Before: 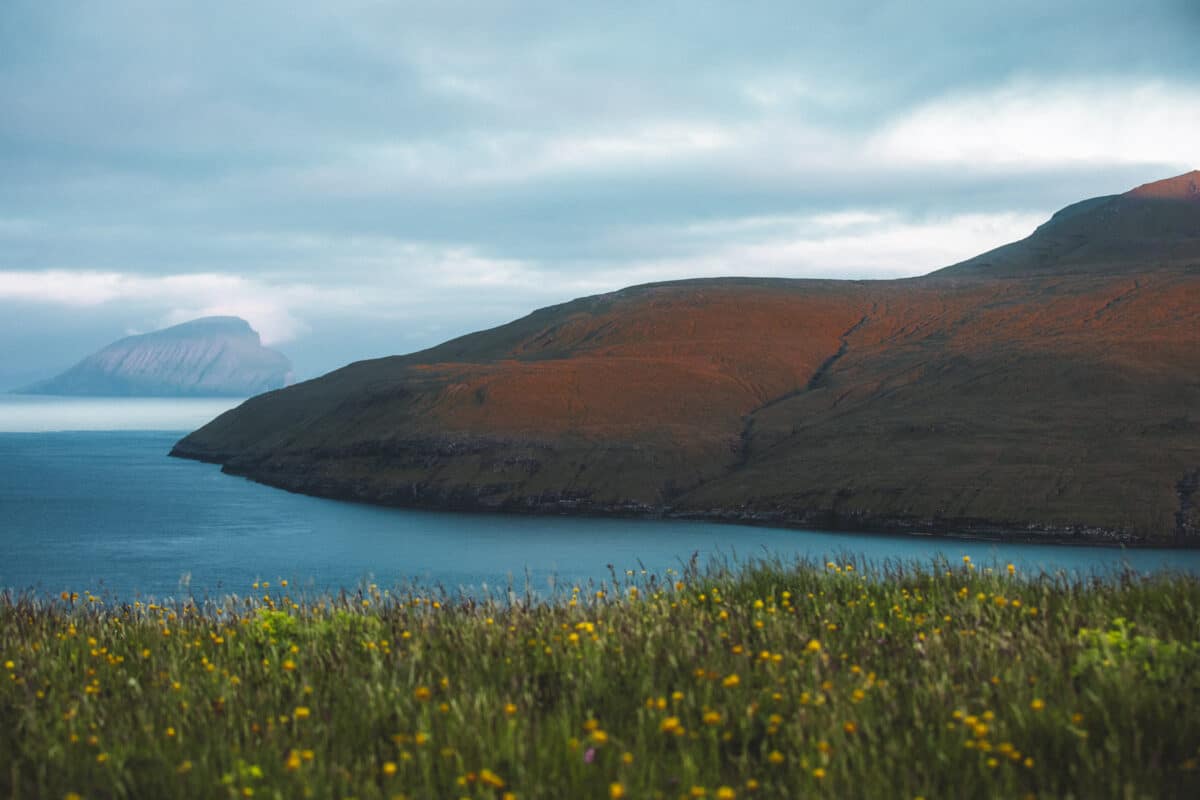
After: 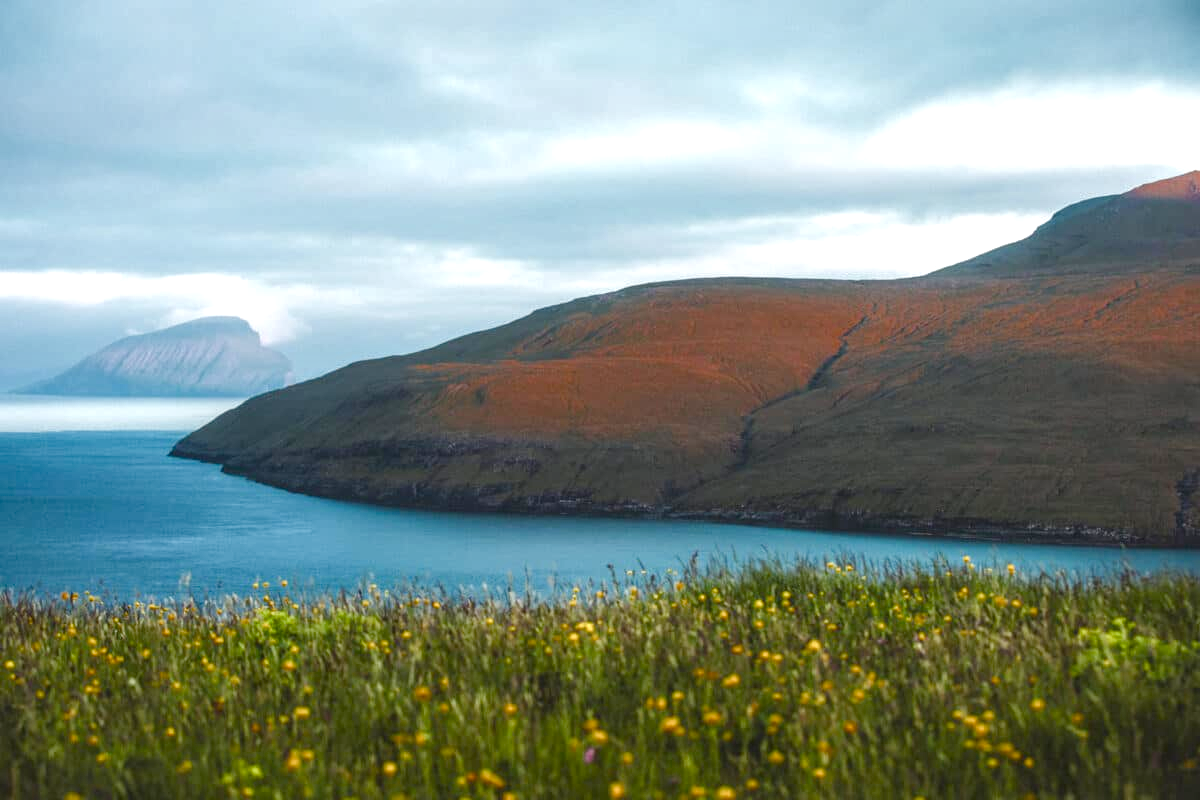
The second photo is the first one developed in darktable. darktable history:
local contrast: on, module defaults
color balance rgb: perceptual saturation grading › global saturation 20%, perceptual saturation grading › highlights -50%, perceptual saturation grading › shadows 30%, perceptual brilliance grading › global brilliance 10%, perceptual brilliance grading › shadows 15%
